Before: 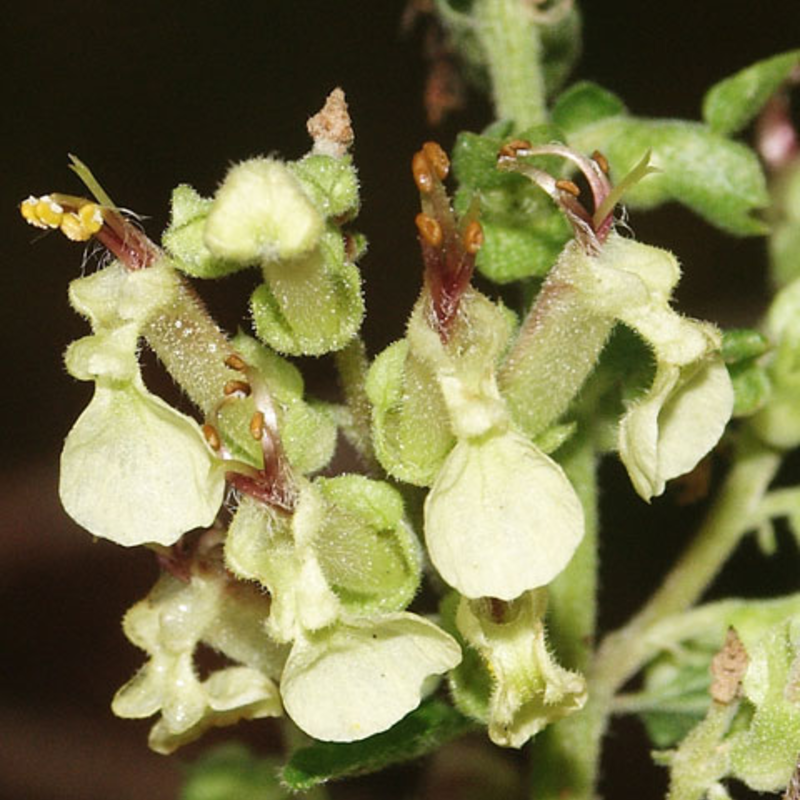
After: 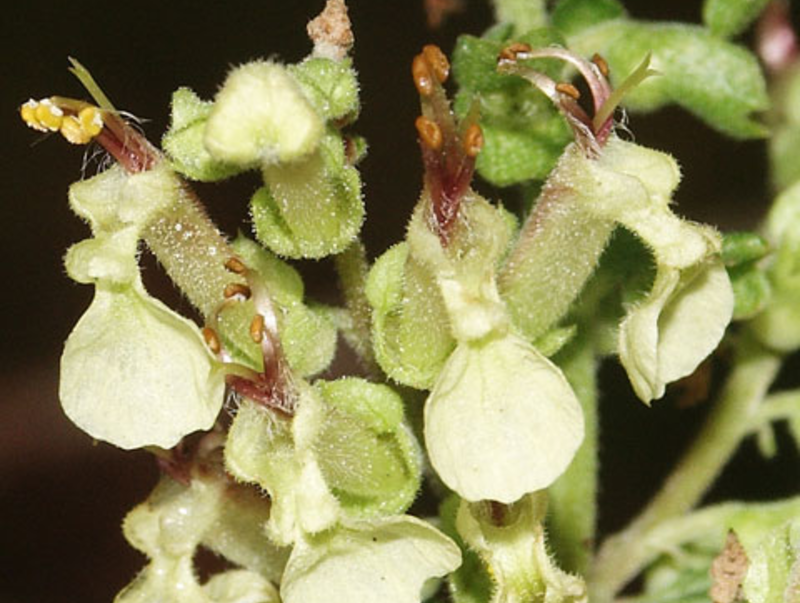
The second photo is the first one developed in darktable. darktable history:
crop and rotate: top 12.207%, bottom 12.321%
